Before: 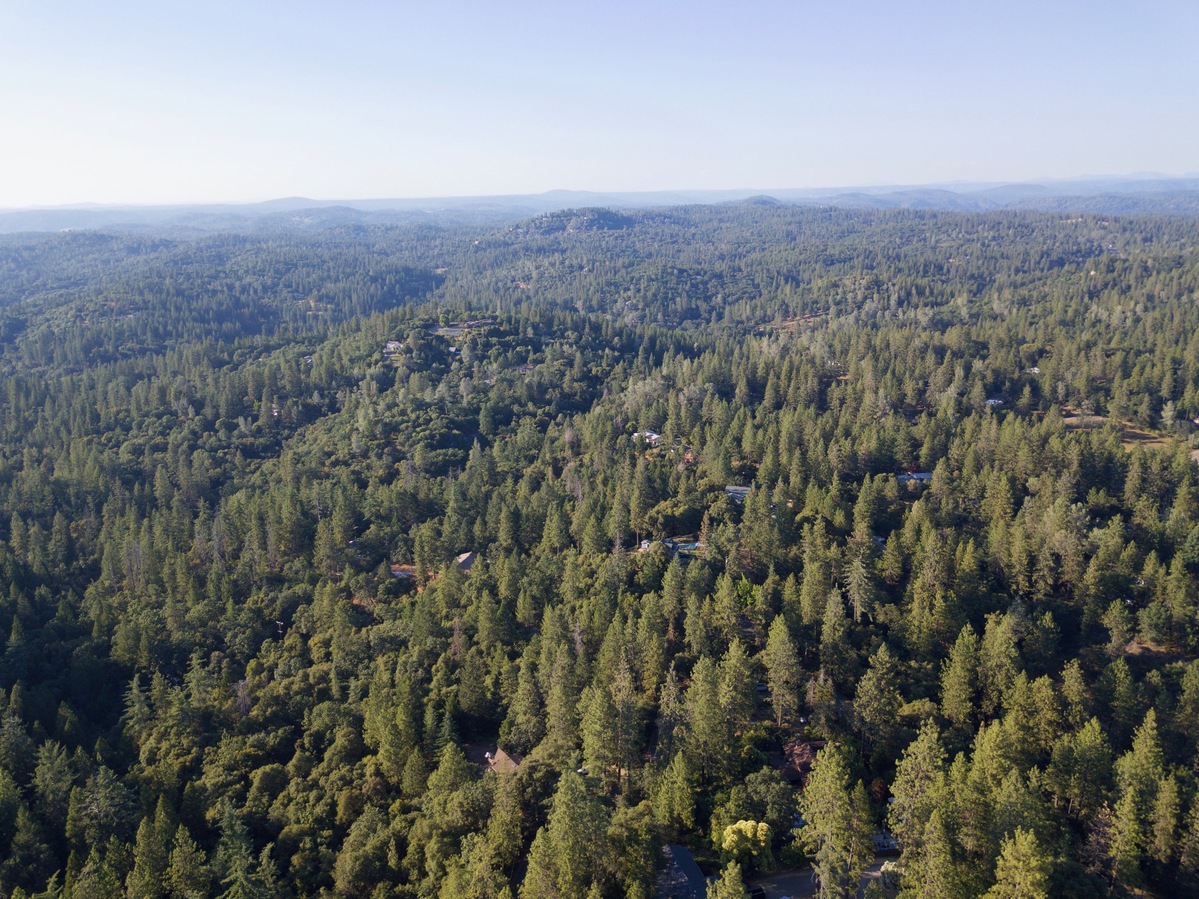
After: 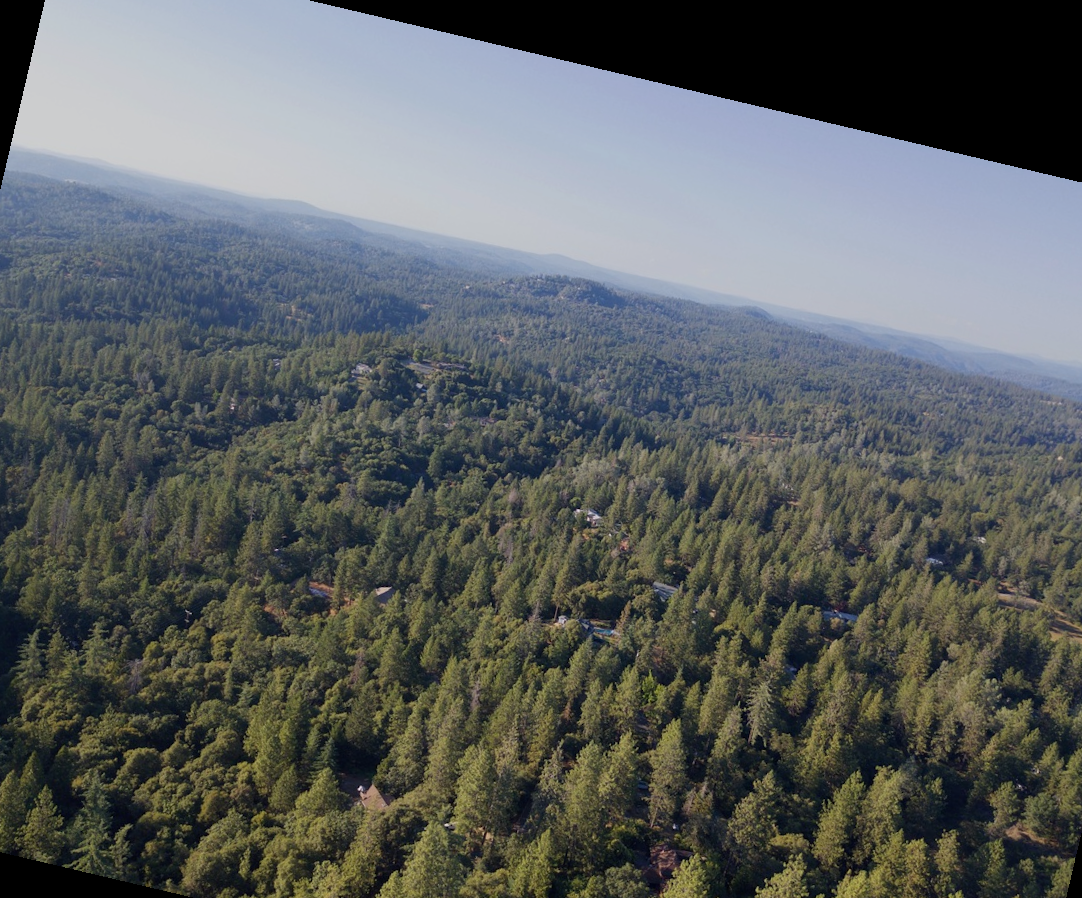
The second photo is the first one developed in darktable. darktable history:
crop and rotate: left 10.77%, top 5.1%, right 10.41%, bottom 16.76%
graduated density: rotation 5.63°, offset 76.9
rotate and perspective: rotation 13.27°, automatic cropping off
